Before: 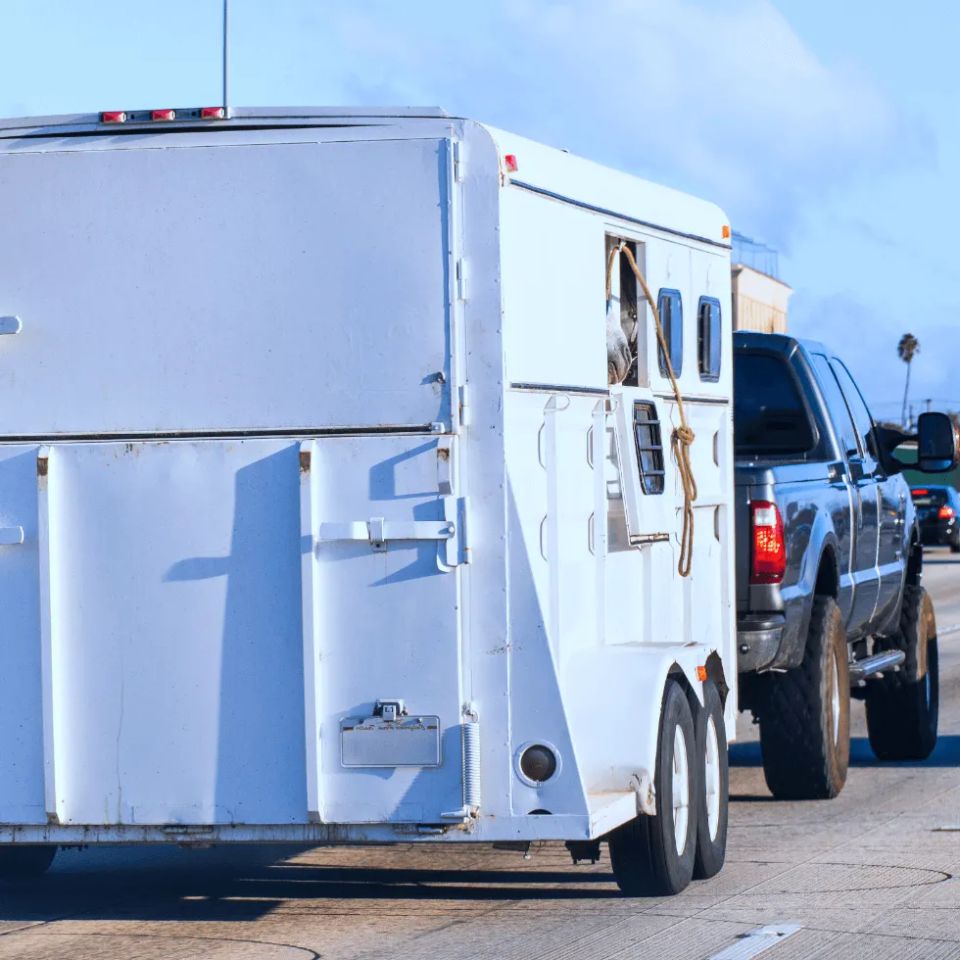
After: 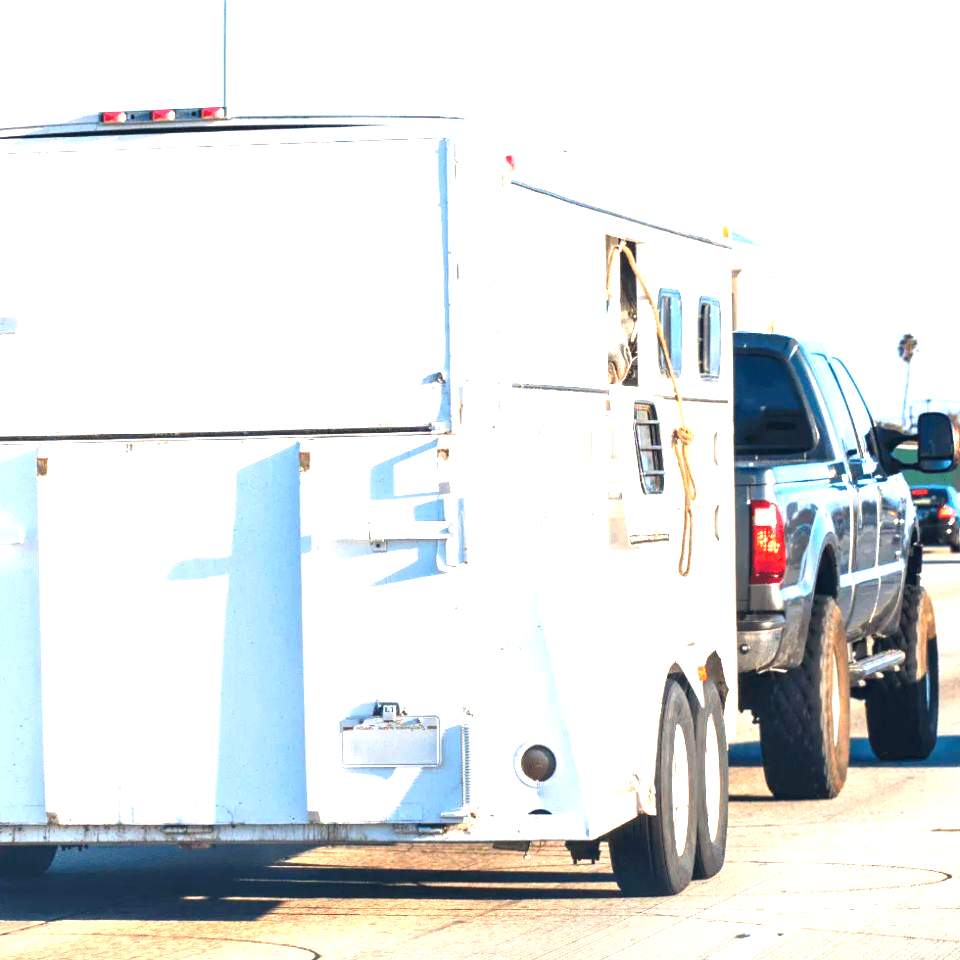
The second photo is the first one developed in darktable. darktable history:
white balance: red 1.123, blue 0.83
exposure: black level correction 0, exposure 1.625 EV, compensate exposure bias true, compensate highlight preservation false
